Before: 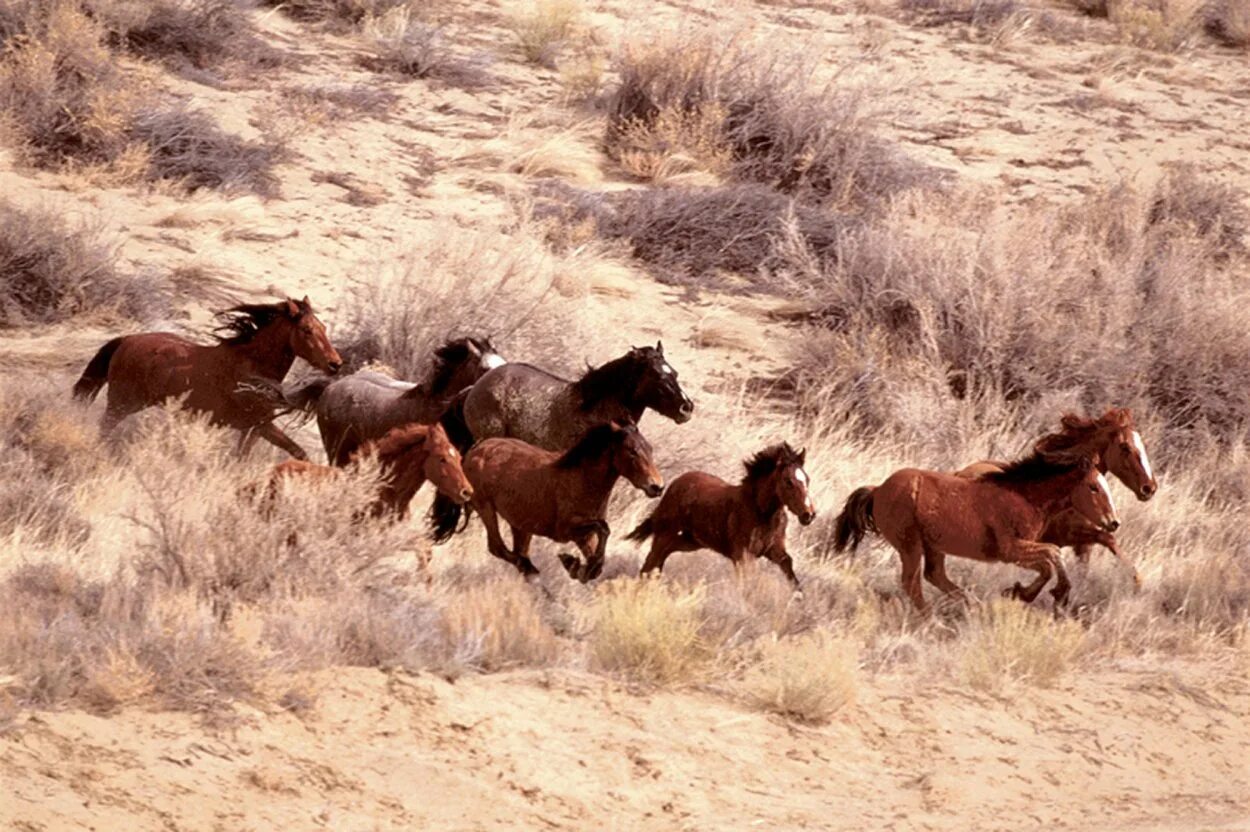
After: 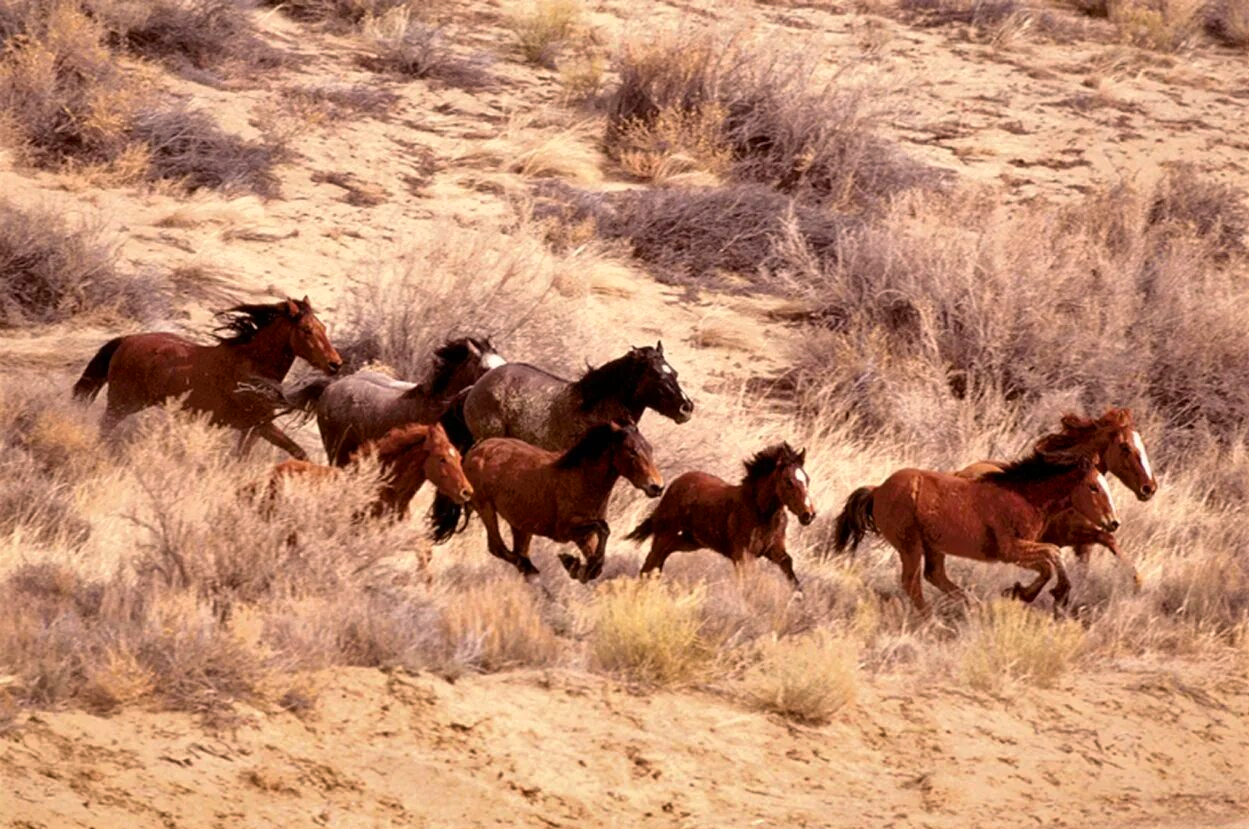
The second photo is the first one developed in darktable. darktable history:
crop: top 0.109%, bottom 0.193%
color balance rgb: highlights gain › chroma 1.643%, highlights gain › hue 55.92°, perceptual saturation grading › global saturation 19.518%
shadows and highlights: low approximation 0.01, soften with gaussian
